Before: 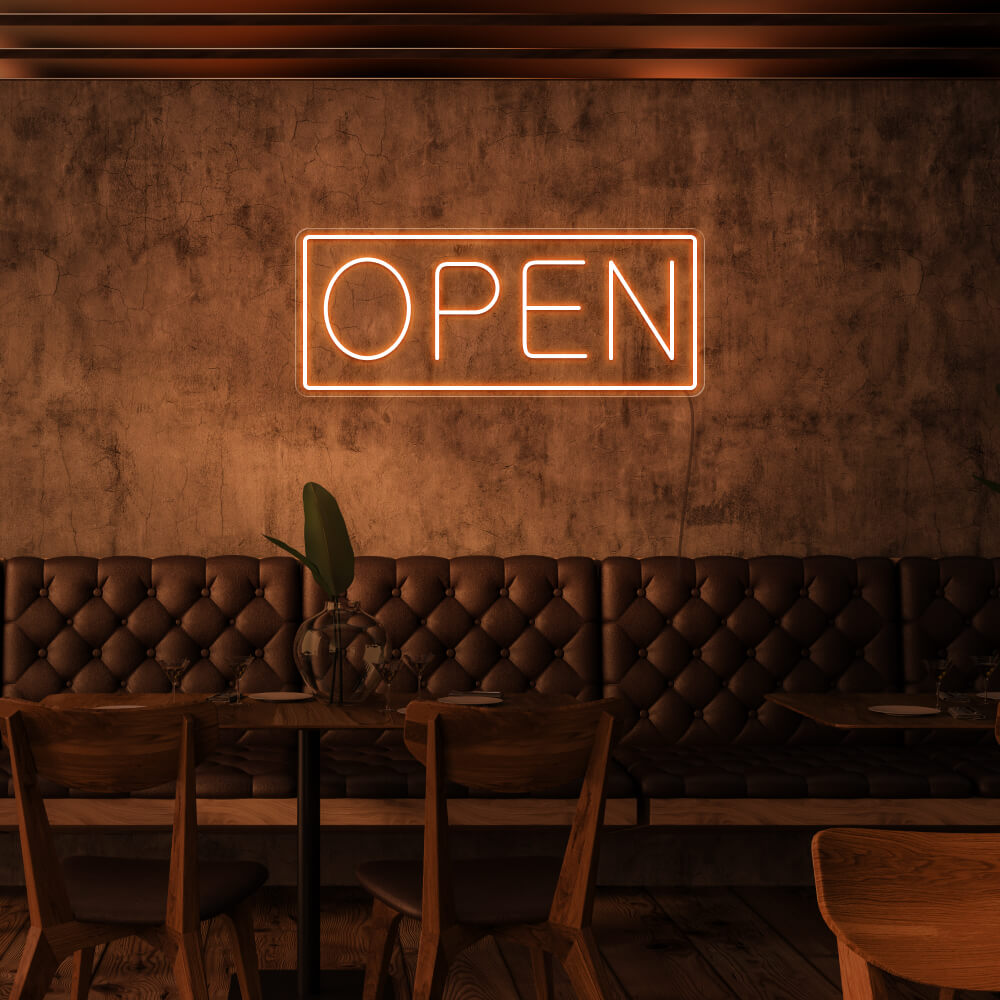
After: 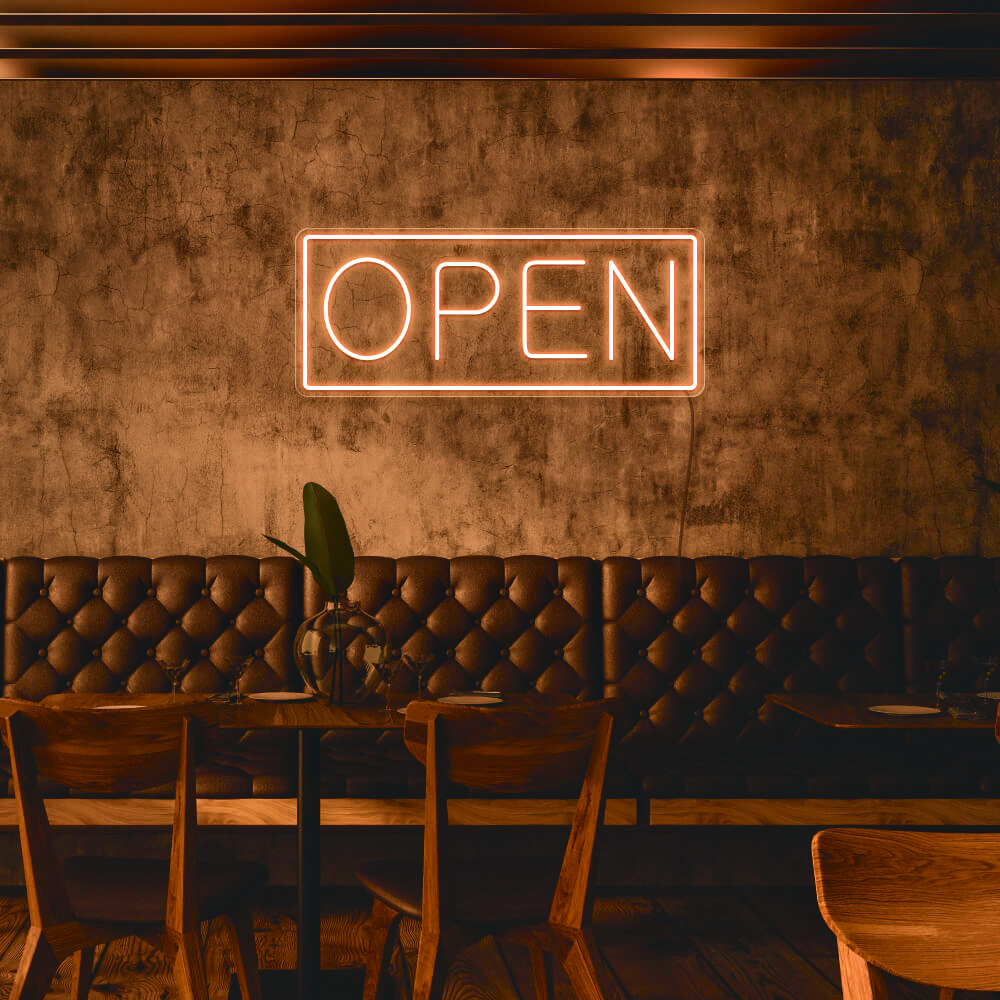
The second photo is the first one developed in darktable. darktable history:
tone equalizer: on, module defaults
tone curve: curves: ch0 [(0, 0.046) (0.037, 0.056) (0.176, 0.162) (0.33, 0.331) (0.432, 0.475) (0.601, 0.665) (0.843, 0.876) (1, 1)]; ch1 [(0, 0) (0.339, 0.349) (0.445, 0.42) (0.476, 0.47) (0.497, 0.492) (0.523, 0.514) (0.557, 0.558) (0.632, 0.615) (0.728, 0.746) (1, 1)]; ch2 [(0, 0) (0.327, 0.324) (0.417, 0.44) (0.46, 0.453) (0.502, 0.495) (0.526, 0.52) (0.54, 0.55) (0.606, 0.626) (0.745, 0.704) (1, 1)], color space Lab, independent channels, preserve colors none
shadows and highlights: white point adjustment 1, soften with gaussian
